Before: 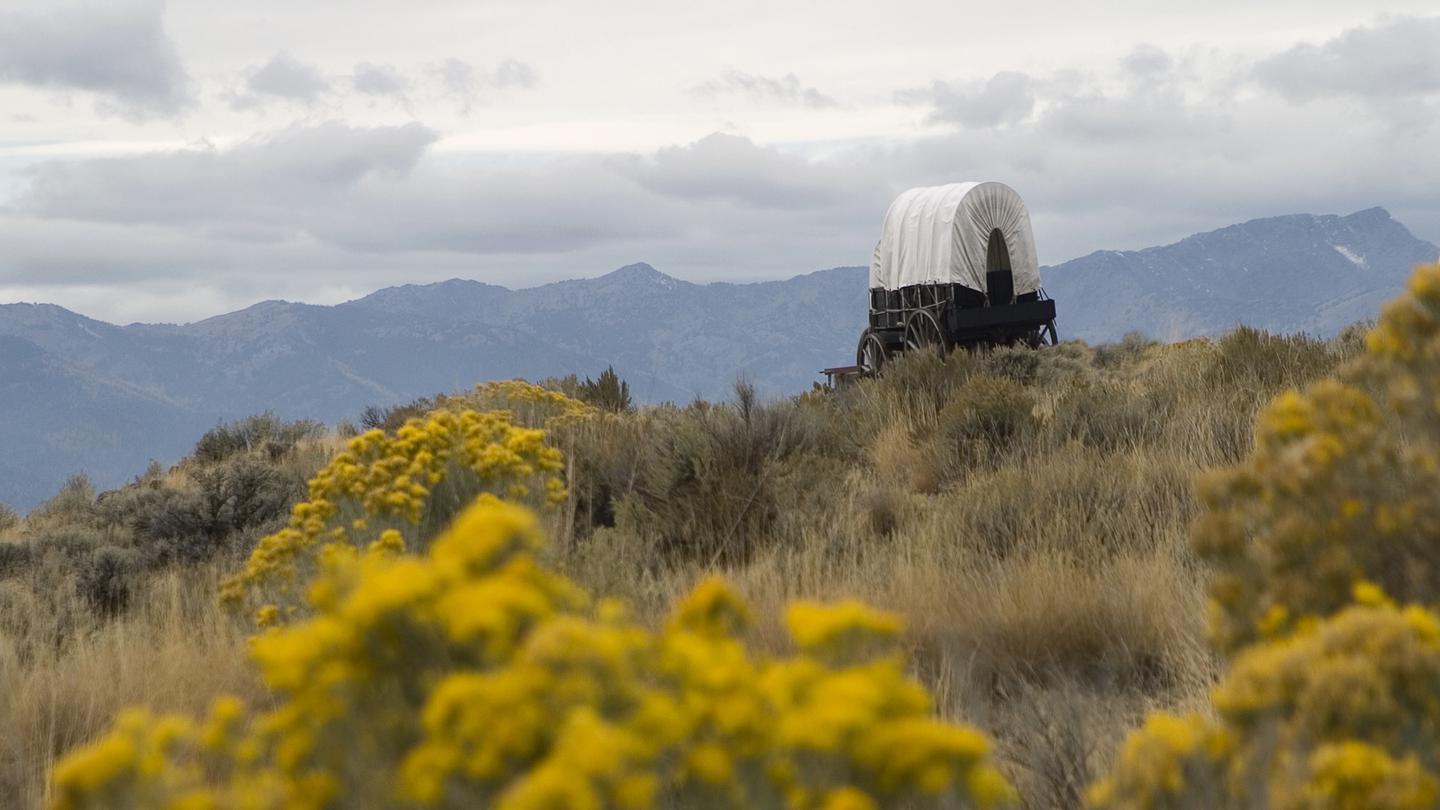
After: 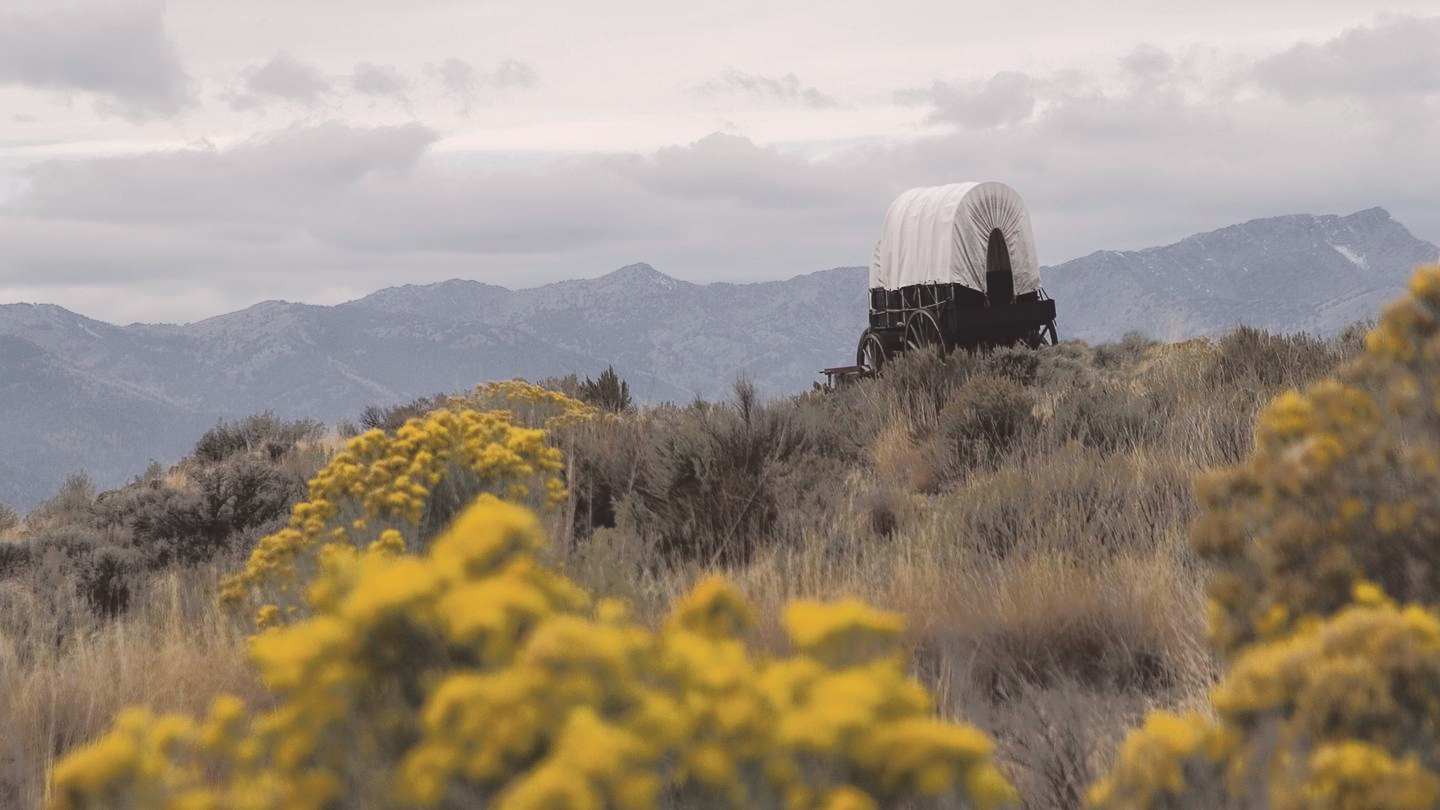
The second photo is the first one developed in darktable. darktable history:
exposure: black level correction -0.023, exposure -0.039 EV, compensate highlight preservation false
tone curve: curves: ch0 [(0, 0.032) (0.094, 0.08) (0.265, 0.208) (0.41, 0.417) (0.498, 0.496) (0.638, 0.673) (0.845, 0.828) (0.994, 0.964)]; ch1 [(0, 0) (0.161, 0.092) (0.37, 0.302) (0.417, 0.434) (0.492, 0.502) (0.576, 0.589) (0.644, 0.638) (0.725, 0.765) (1, 1)]; ch2 [(0, 0) (0.352, 0.403) (0.45, 0.469) (0.521, 0.515) (0.55, 0.528) (0.589, 0.576) (1, 1)], color space Lab, independent channels, preserve colors none
